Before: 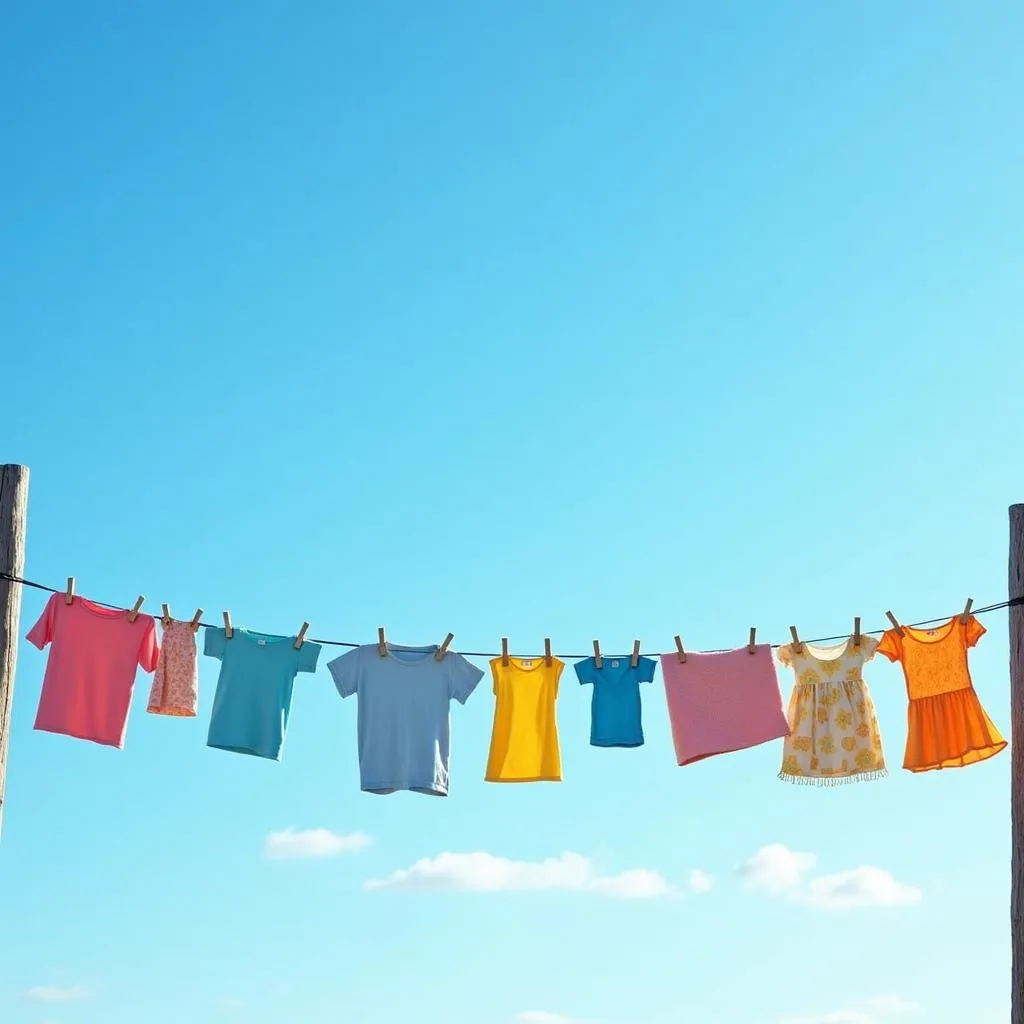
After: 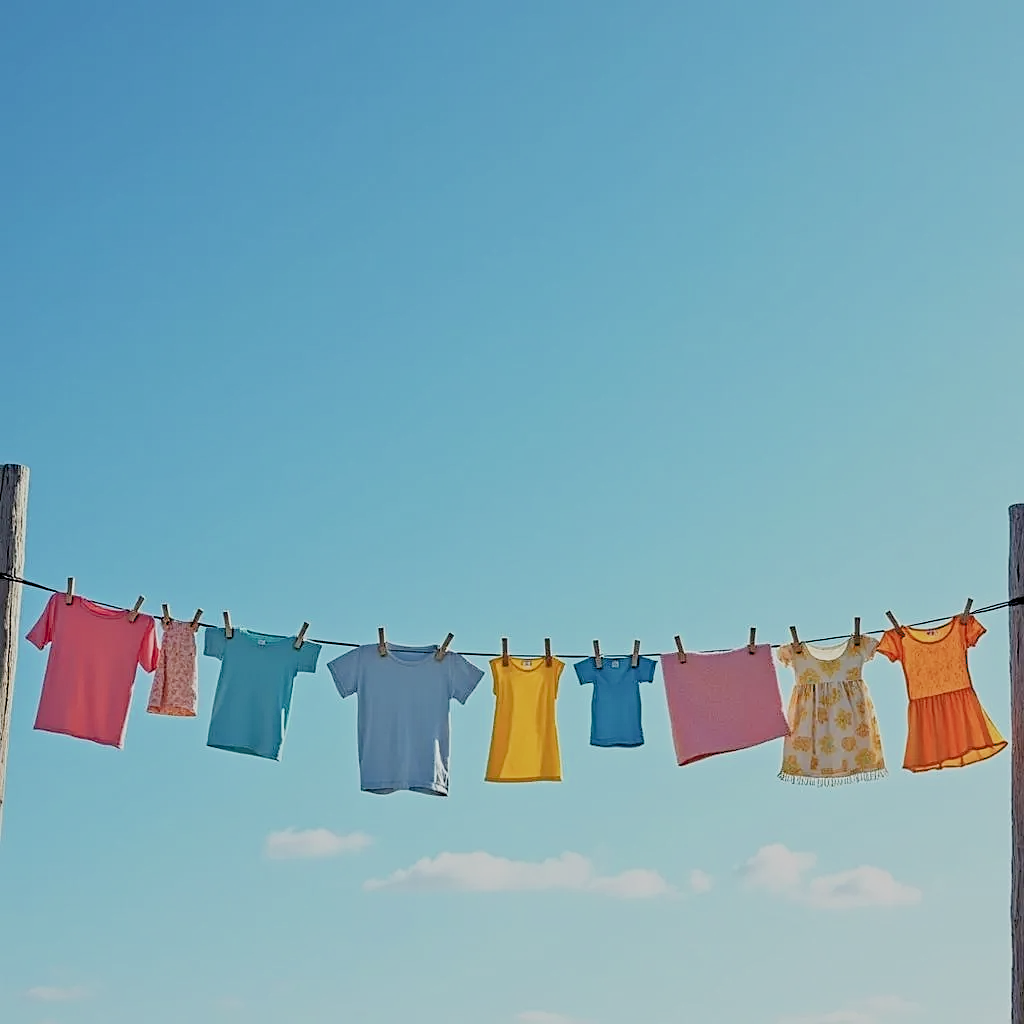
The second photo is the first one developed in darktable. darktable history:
contrast equalizer: octaves 7, y [[0.502, 0.517, 0.543, 0.576, 0.611, 0.631], [0.5 ×6], [0.5 ×6], [0 ×6], [0 ×6]]
sharpen: on, module defaults
filmic rgb: middle gray luminance 4.29%, black relative exposure -13.09 EV, white relative exposure 5 EV, target black luminance 0%, hardness 5.18, latitude 59.55%, contrast 0.76, highlights saturation mix 4.24%, shadows ↔ highlights balance 26.16%
